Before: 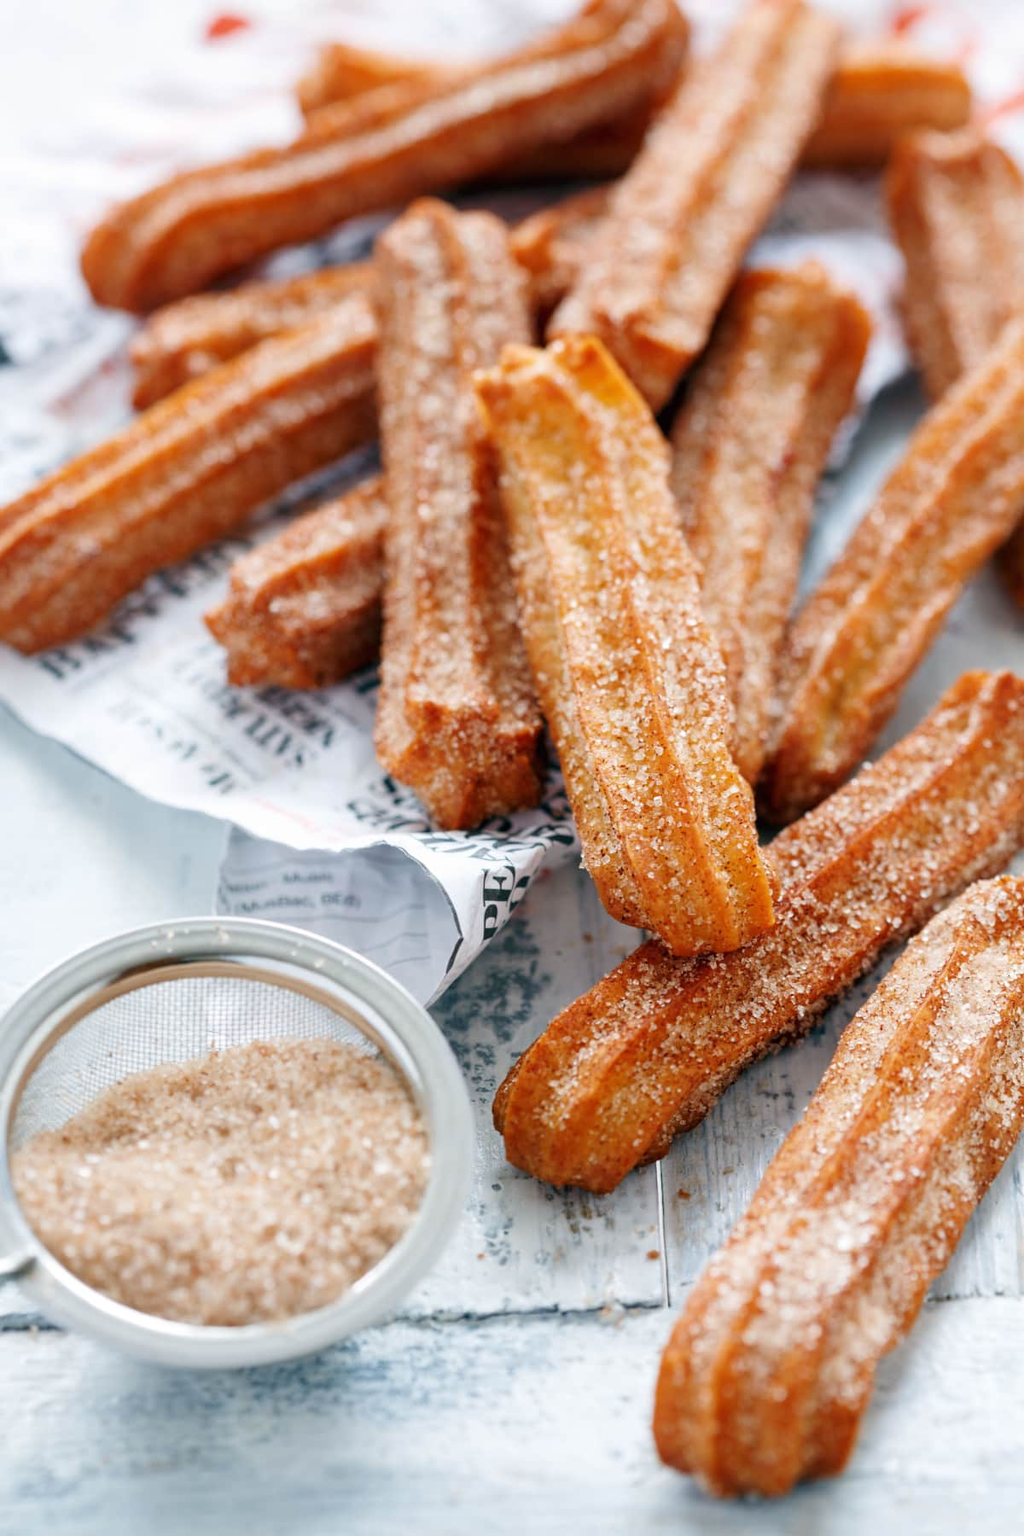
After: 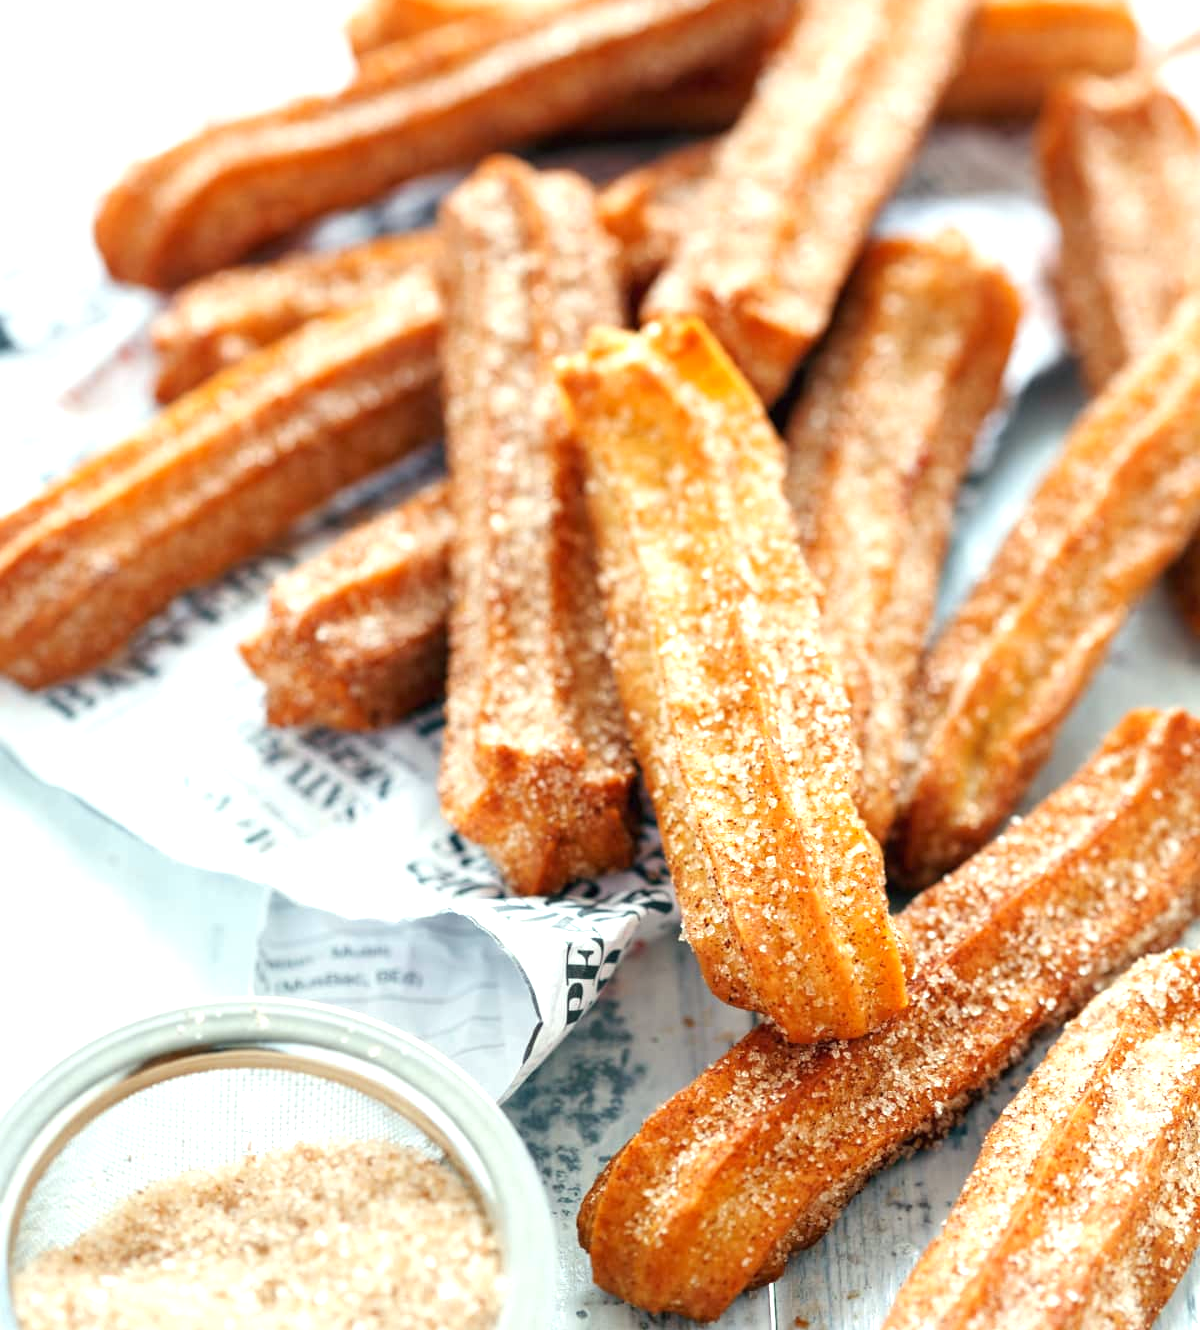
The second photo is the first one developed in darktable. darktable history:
exposure: black level correction 0, exposure 0.69 EV, compensate highlight preservation false
crop: top 4.301%, bottom 21.409%
color correction: highlights a* -4.58, highlights b* 5.03, saturation 0.975
